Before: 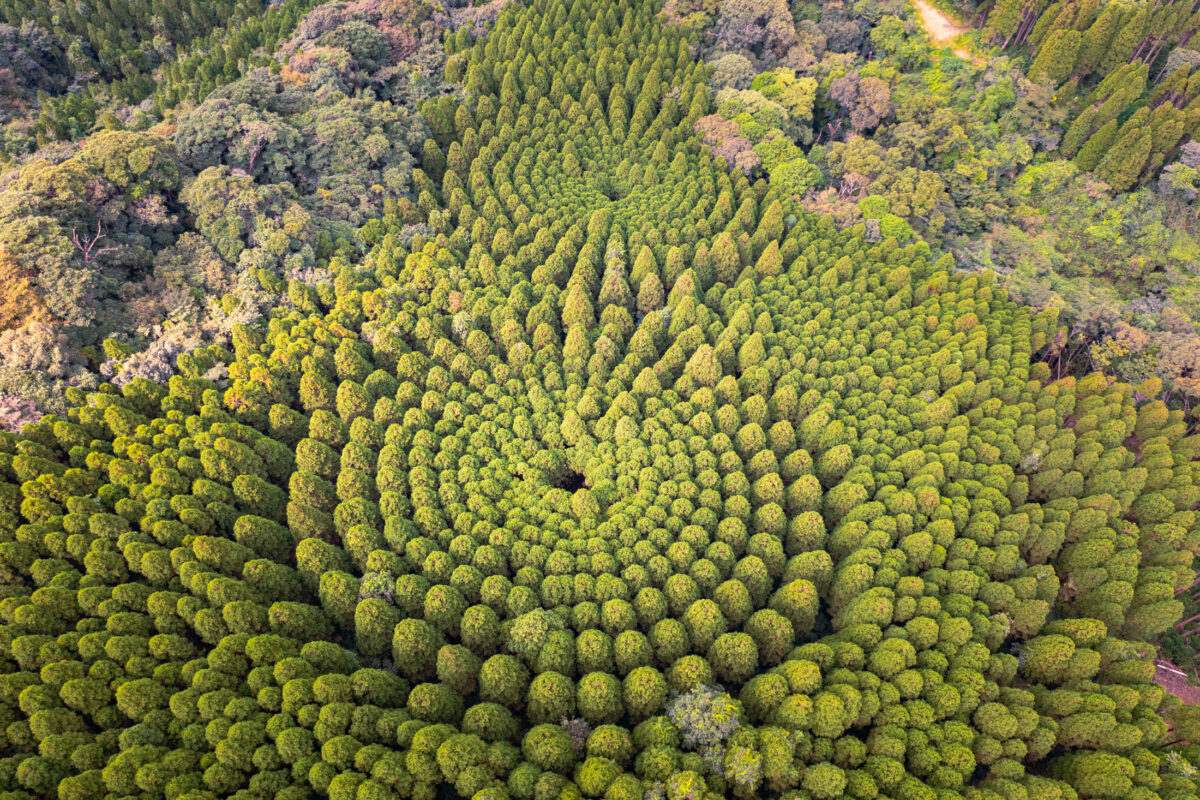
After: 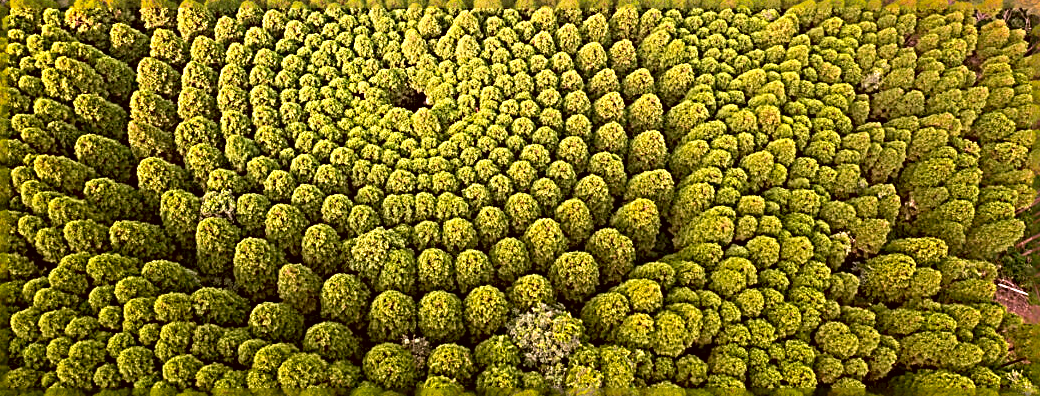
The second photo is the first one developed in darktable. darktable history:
sharpen: radius 3.166, amount 1.723
crop and rotate: left 13.275%, top 47.679%, bottom 2.792%
contrast brightness saturation: saturation -0.048
color correction: highlights a* 8.95, highlights b* 15.25, shadows a* -0.438, shadows b* 26.54
